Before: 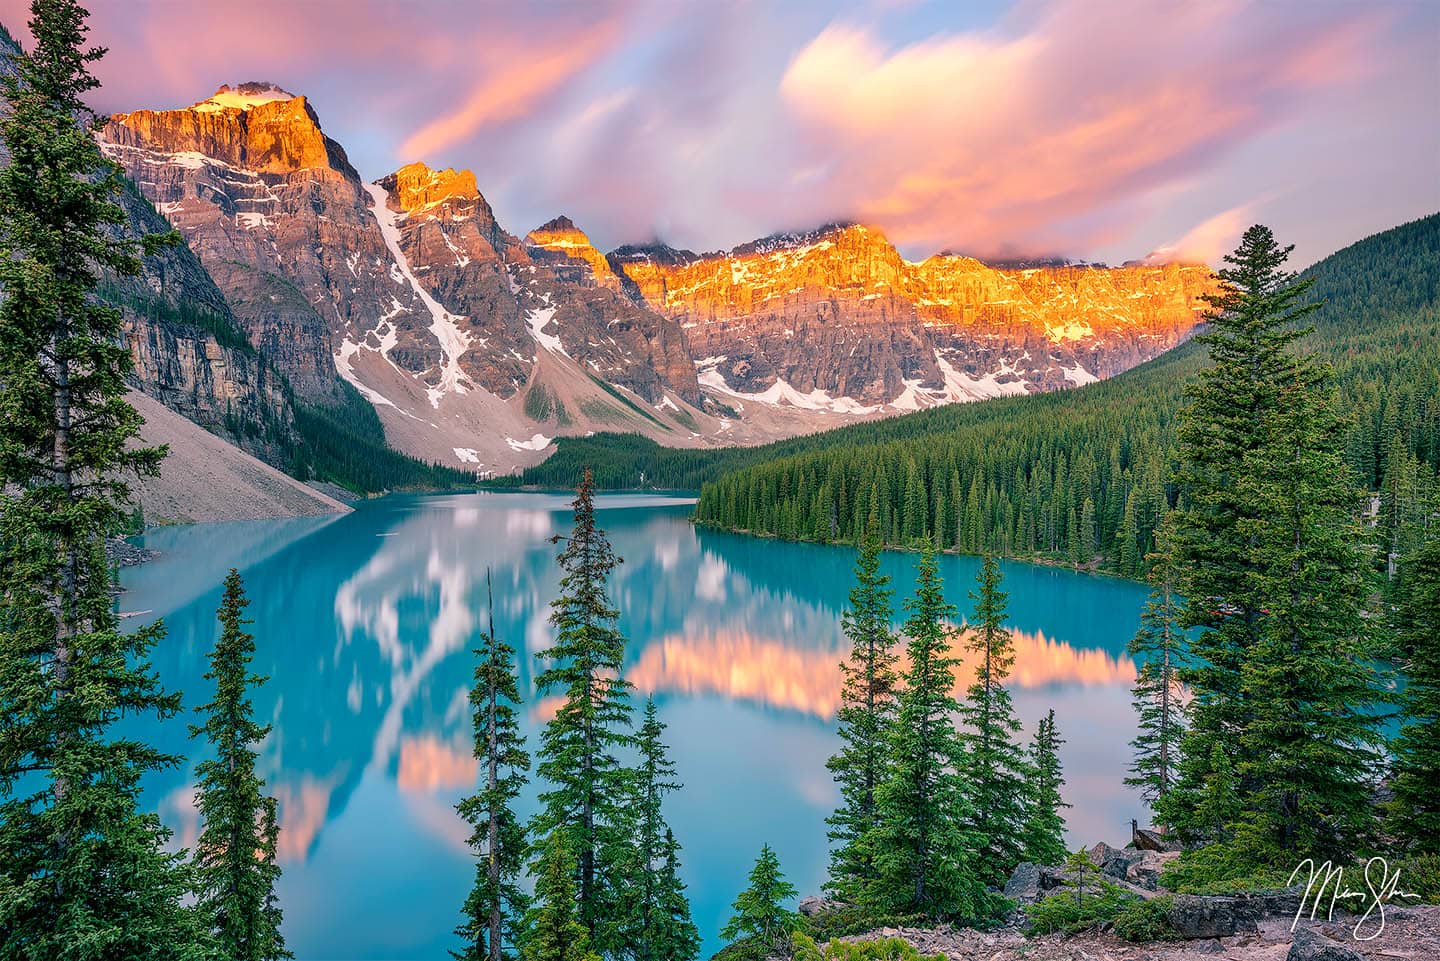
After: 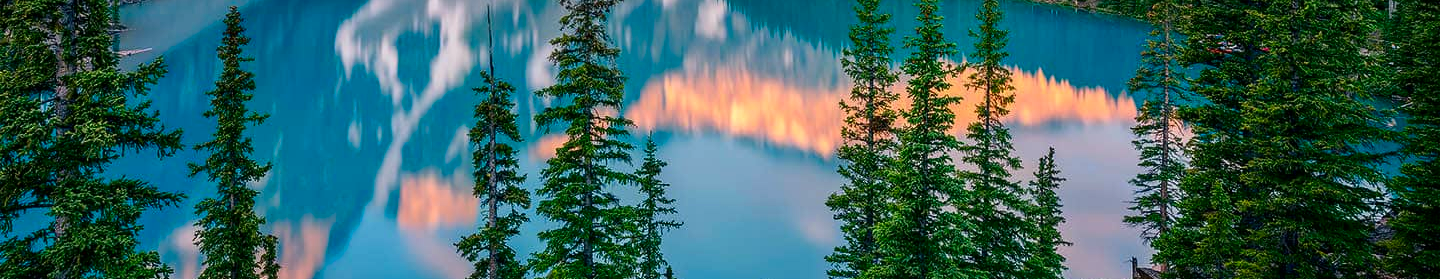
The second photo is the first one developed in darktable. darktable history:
crop and rotate: top 58.569%, bottom 12.385%
contrast brightness saturation: contrast 0.121, brightness -0.125, saturation 0.195
